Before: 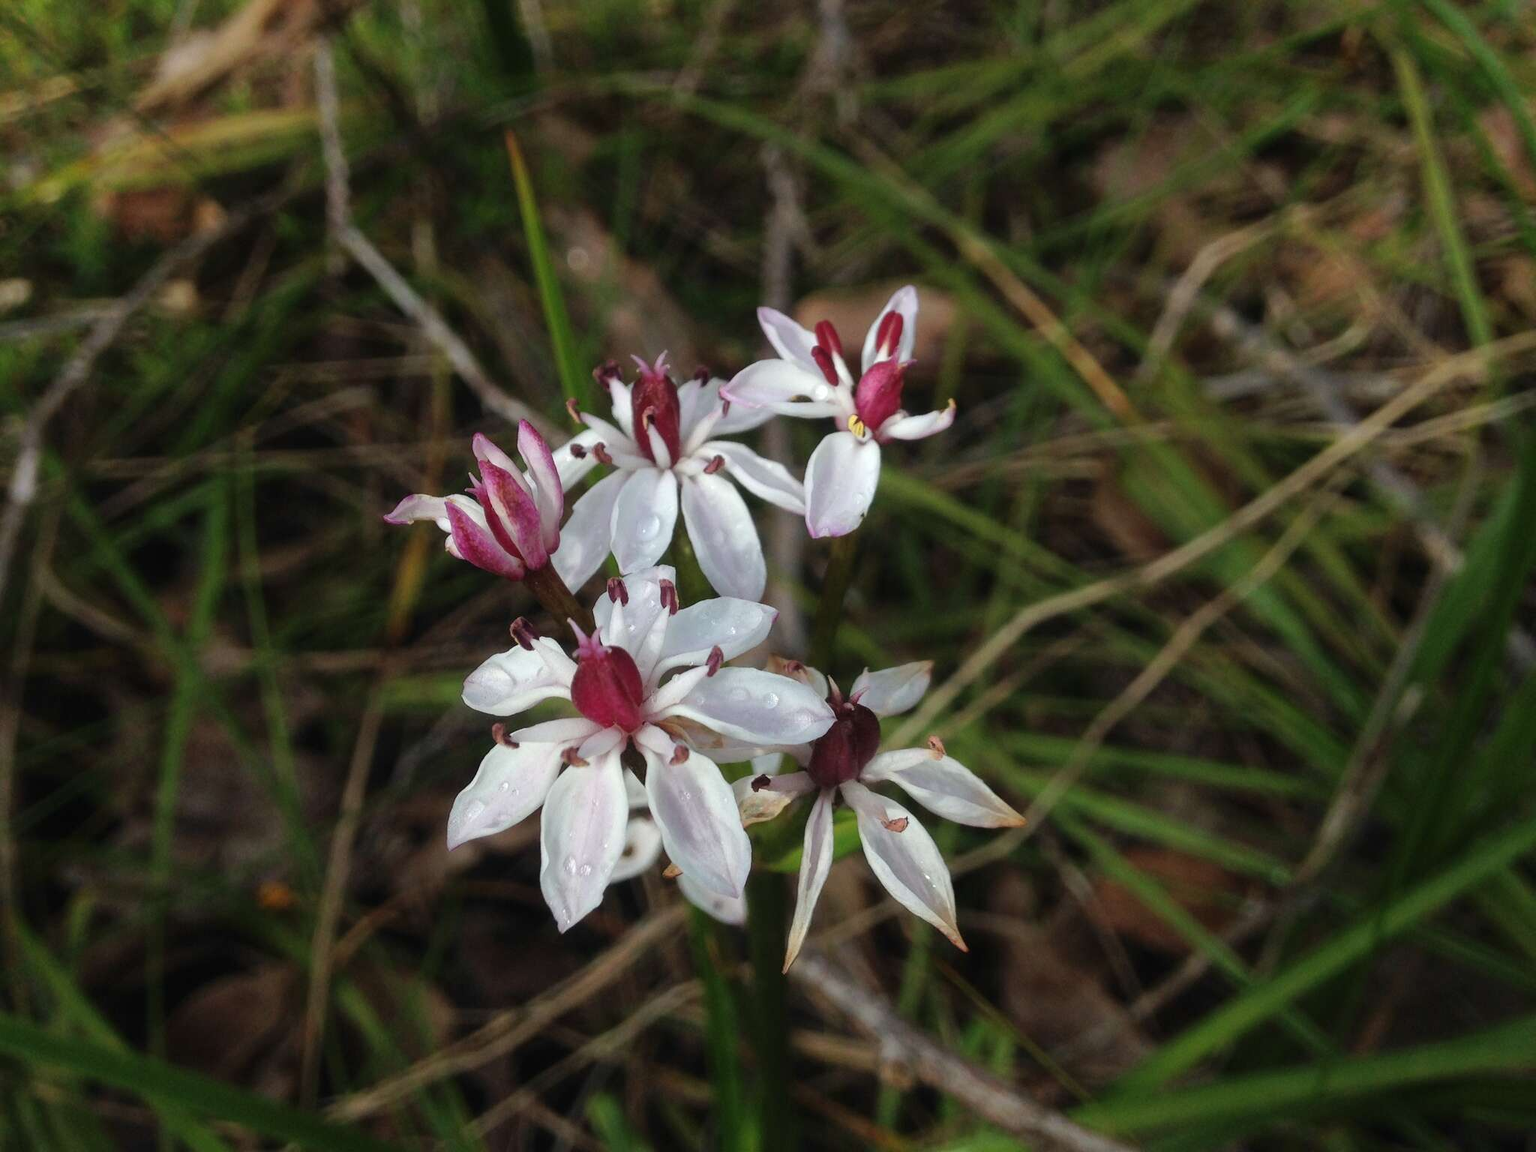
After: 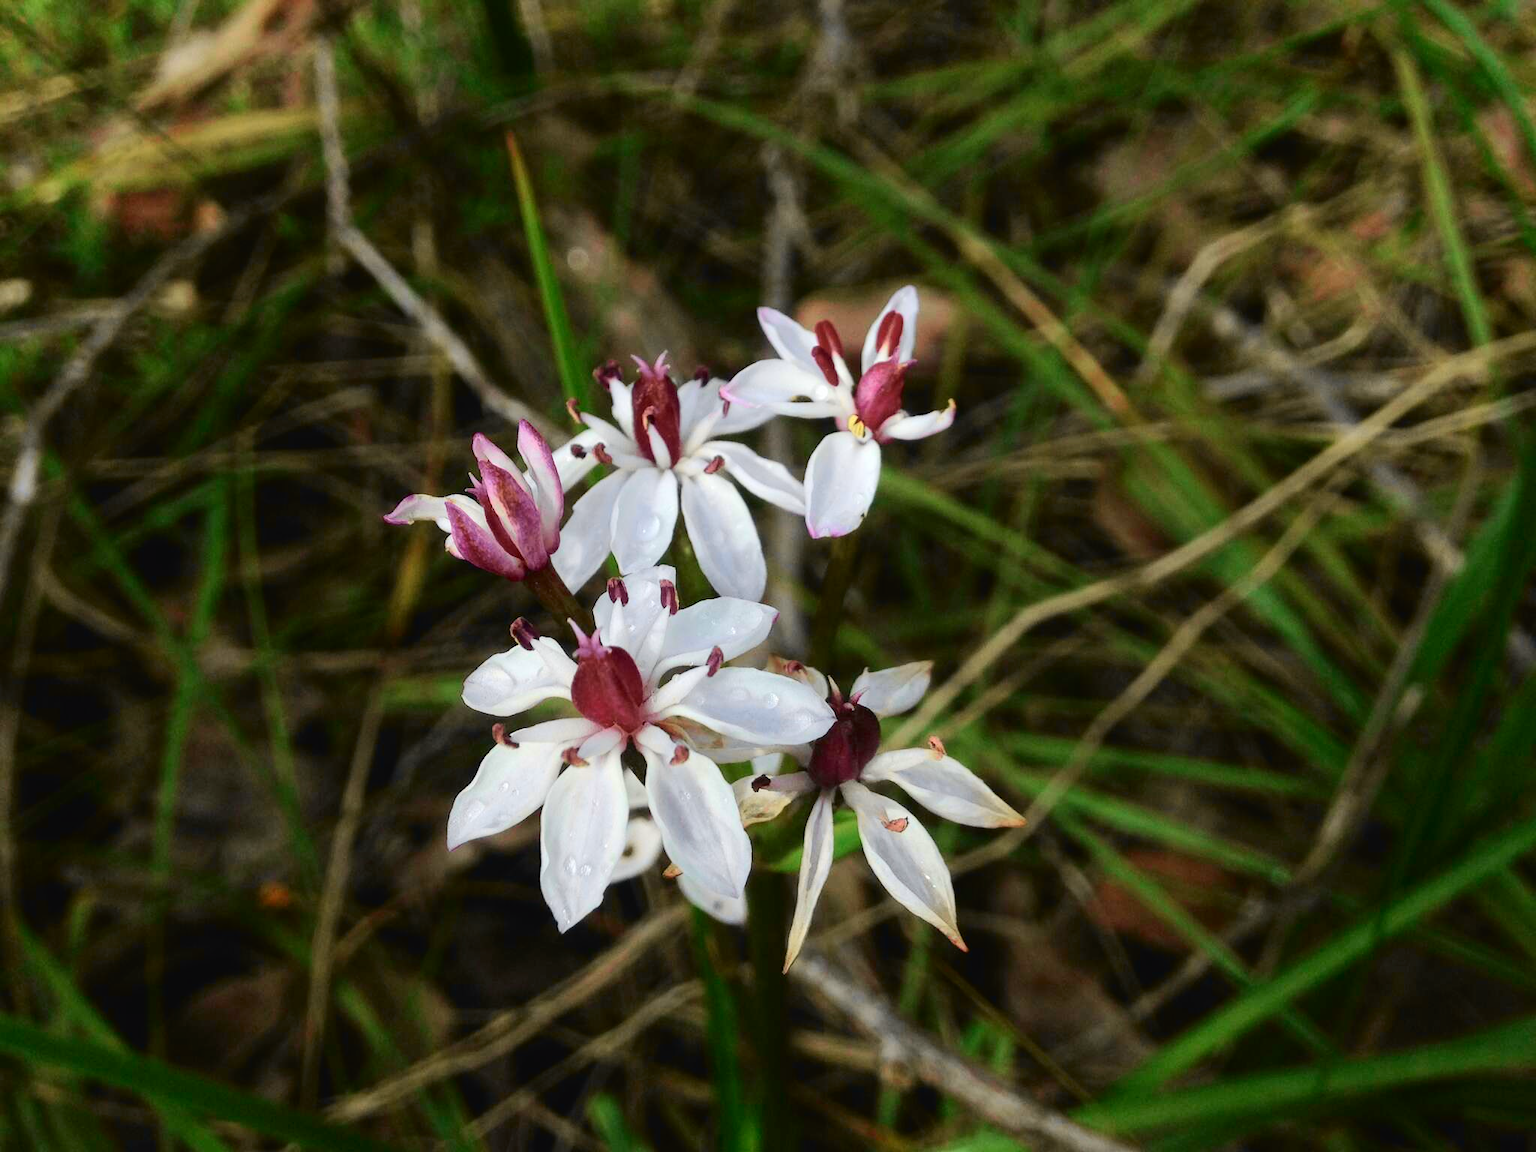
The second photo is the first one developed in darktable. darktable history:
contrast brightness saturation: contrast 0.099, brightness 0.033, saturation 0.087
tone curve: curves: ch0 [(0, 0.018) (0.061, 0.041) (0.205, 0.191) (0.289, 0.292) (0.39, 0.424) (0.493, 0.551) (0.666, 0.743) (0.795, 0.841) (1, 0.998)]; ch1 [(0, 0) (0.385, 0.343) (0.439, 0.415) (0.494, 0.498) (0.501, 0.501) (0.51, 0.496) (0.548, 0.554) (0.586, 0.61) (0.684, 0.658) (0.783, 0.804) (1, 1)]; ch2 [(0, 0) (0.304, 0.31) (0.403, 0.399) (0.441, 0.428) (0.47, 0.469) (0.498, 0.496) (0.524, 0.538) (0.566, 0.588) (0.648, 0.665) (0.697, 0.699) (1, 1)], color space Lab, independent channels, preserve colors none
